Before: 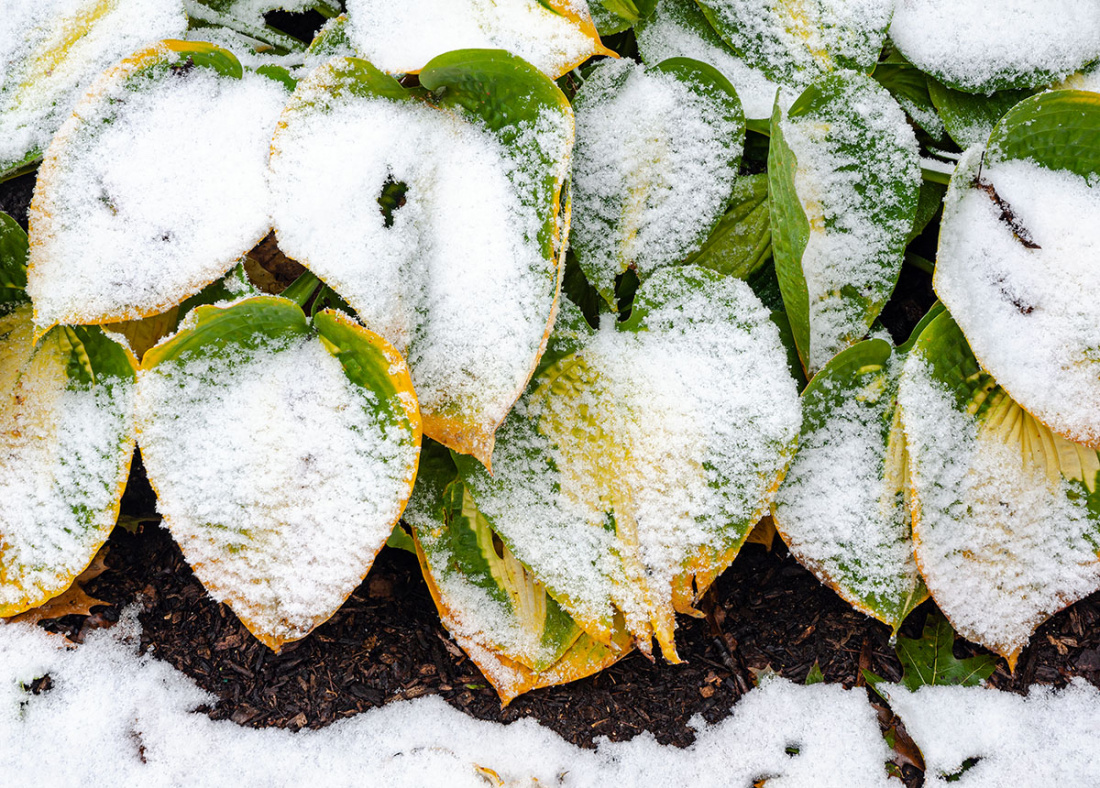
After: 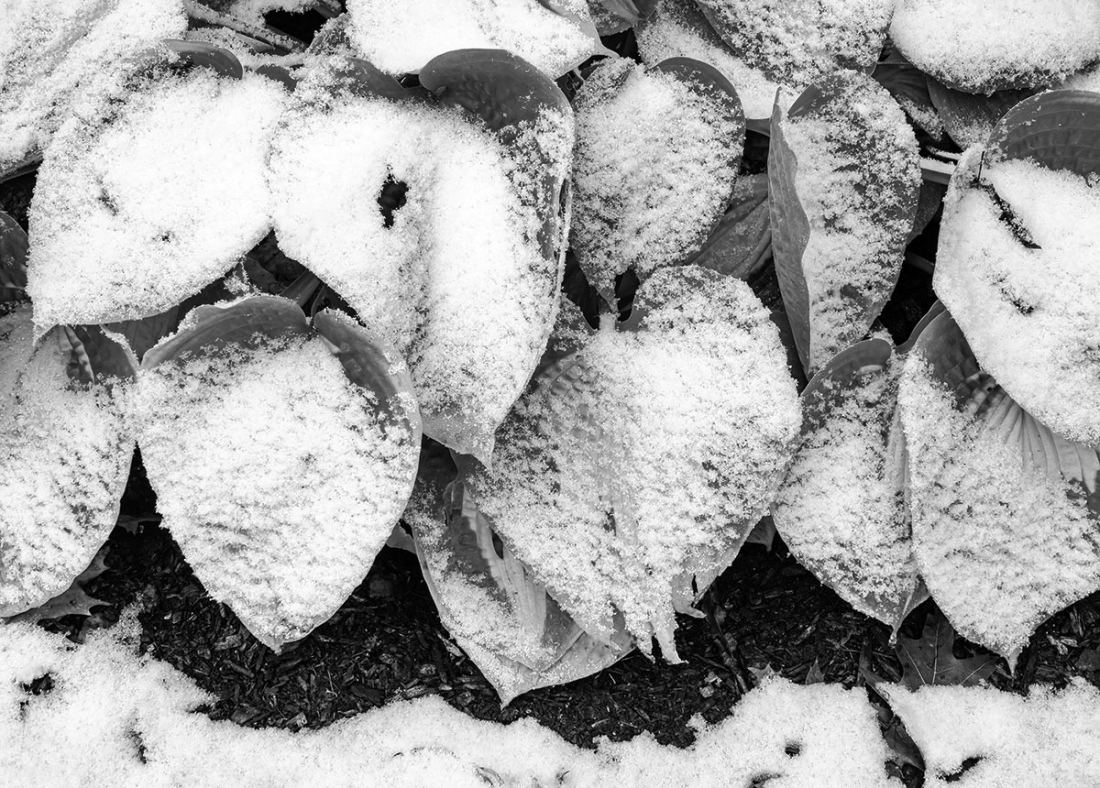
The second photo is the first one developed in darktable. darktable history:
color zones: curves: ch0 [(0.004, 0.588) (0.116, 0.636) (0.259, 0.476) (0.423, 0.464) (0.75, 0.5)]; ch1 [(0, 0) (0.143, 0) (0.286, 0) (0.429, 0) (0.571, 0) (0.714, 0) (0.857, 0)]
shadows and highlights: low approximation 0.01, soften with gaussian
velvia: on, module defaults
